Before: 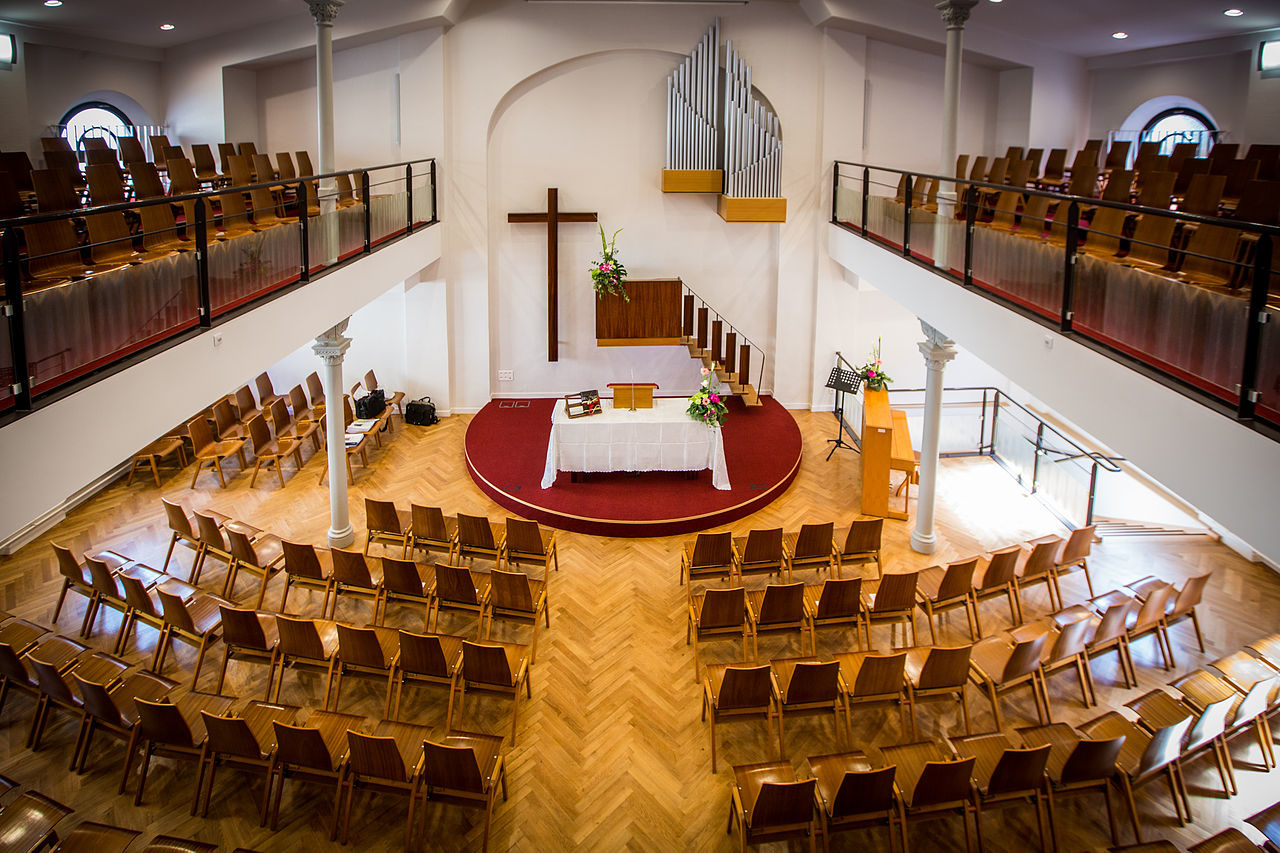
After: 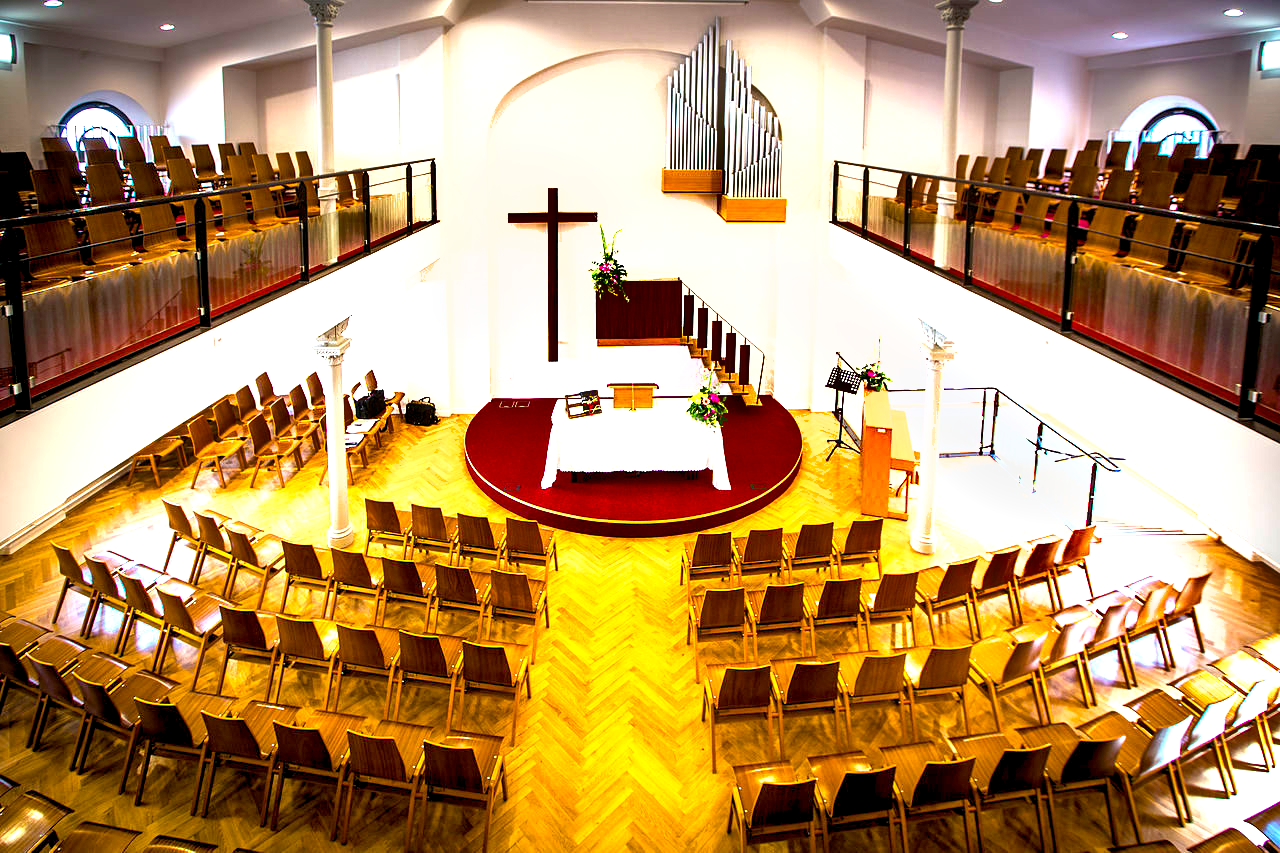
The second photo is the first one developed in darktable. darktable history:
color balance rgb: shadows lift › chroma 2.001%, shadows lift › hue 221.69°, highlights gain › luminance 14.88%, global offset › luminance -0.877%, perceptual saturation grading › global saturation 29.896%, global vibrance 14.675%
exposure: black level correction 0, exposure 1.378 EV, compensate highlight preservation false
shadows and highlights: soften with gaussian
